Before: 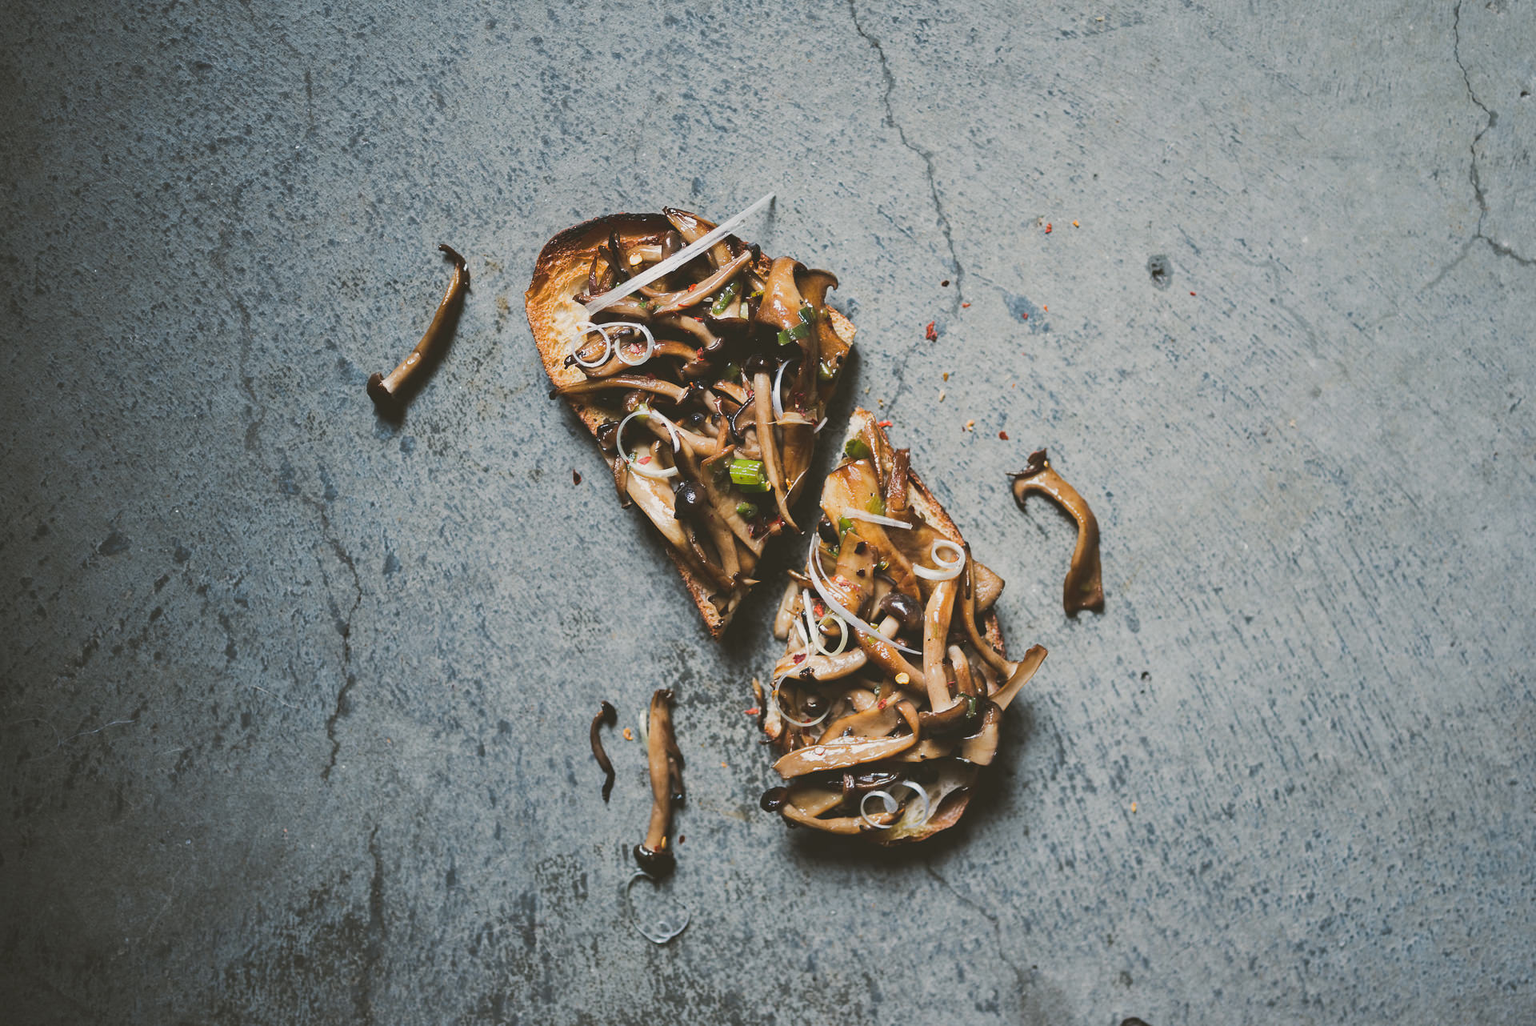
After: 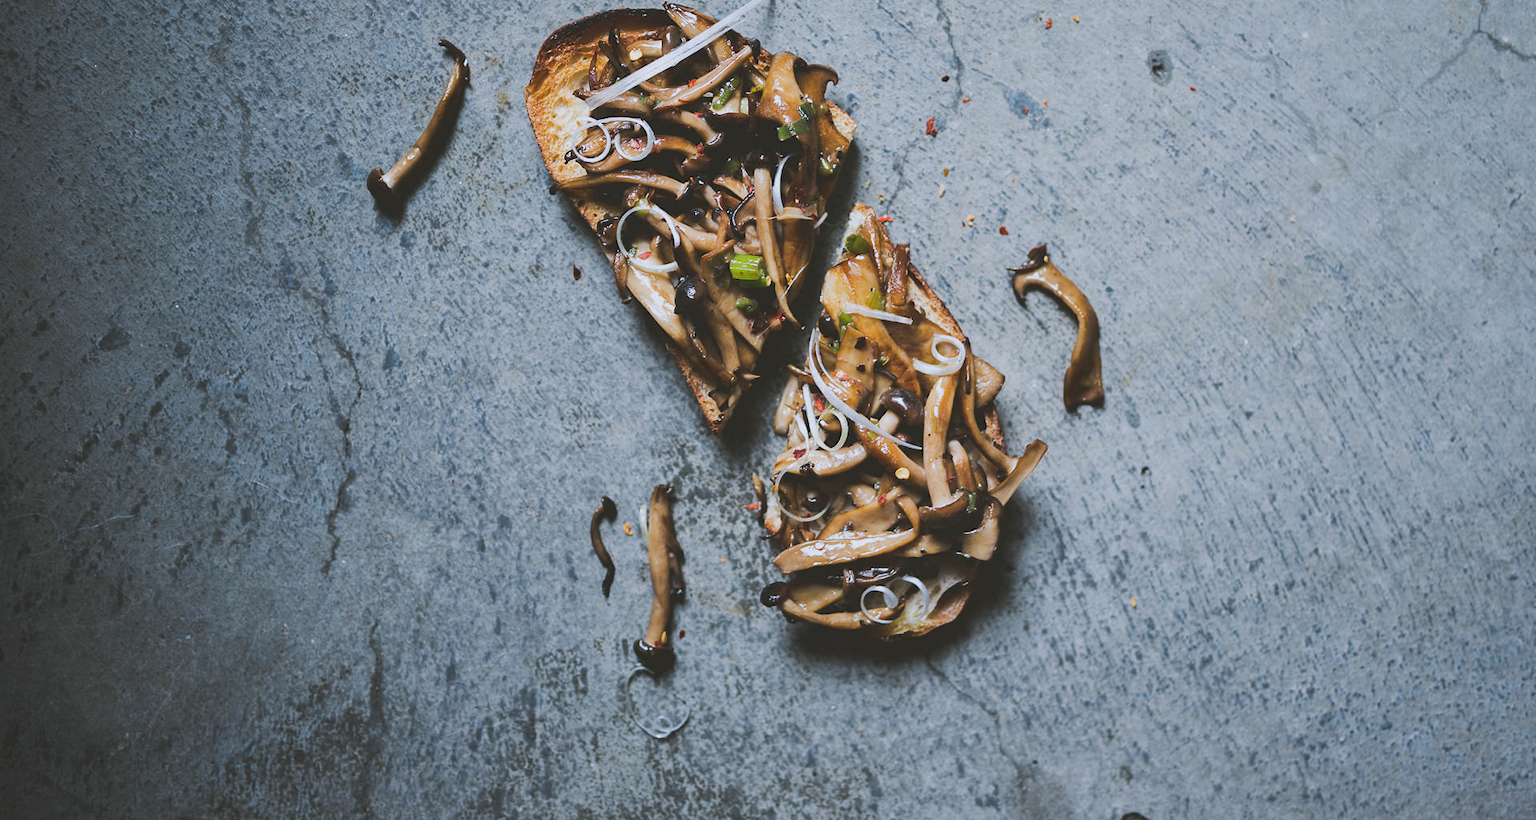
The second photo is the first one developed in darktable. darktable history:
crop and rotate: top 19.998%
white balance: red 0.954, blue 1.079
